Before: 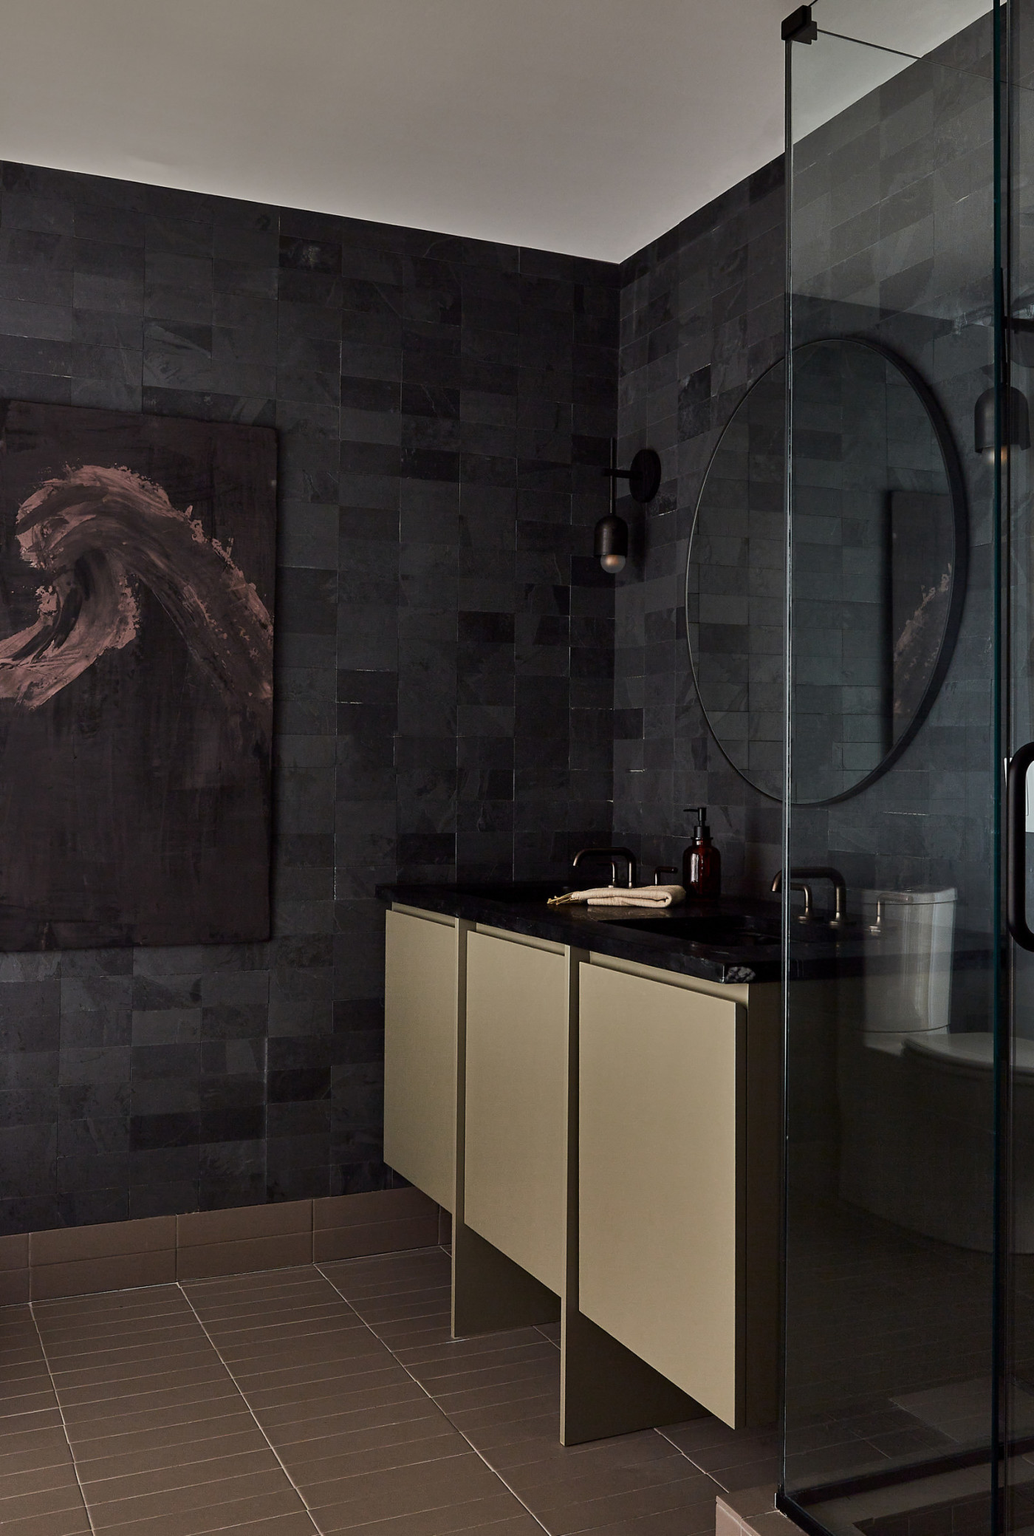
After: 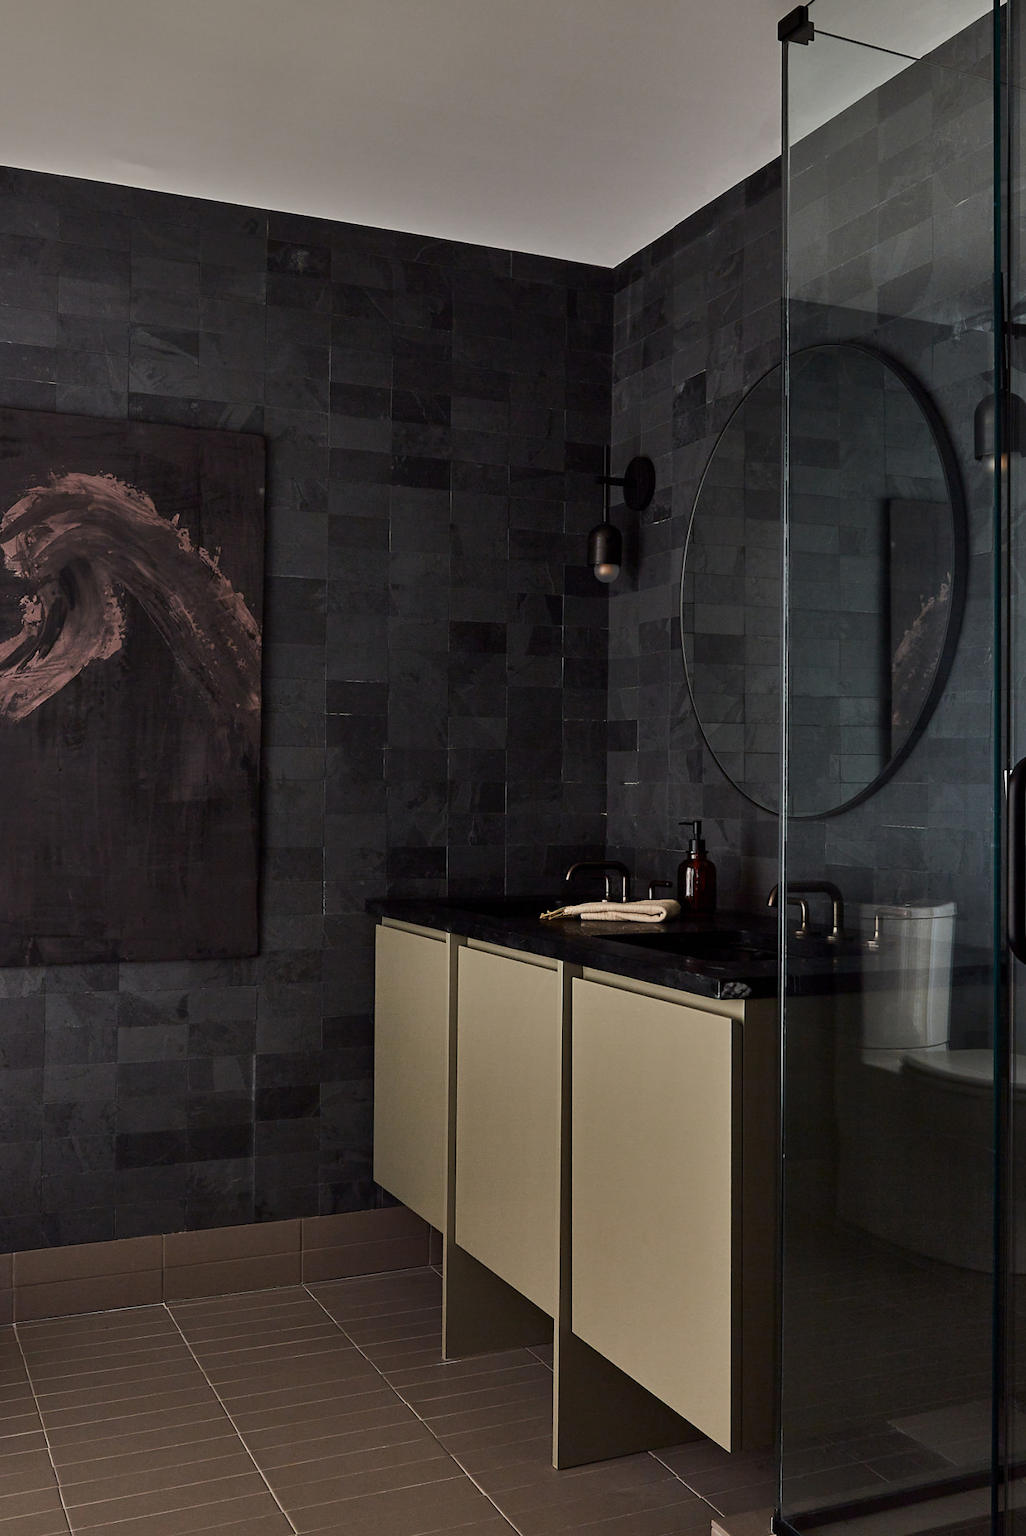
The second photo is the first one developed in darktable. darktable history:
crop and rotate: left 1.574%, right 0.753%, bottom 1.578%
